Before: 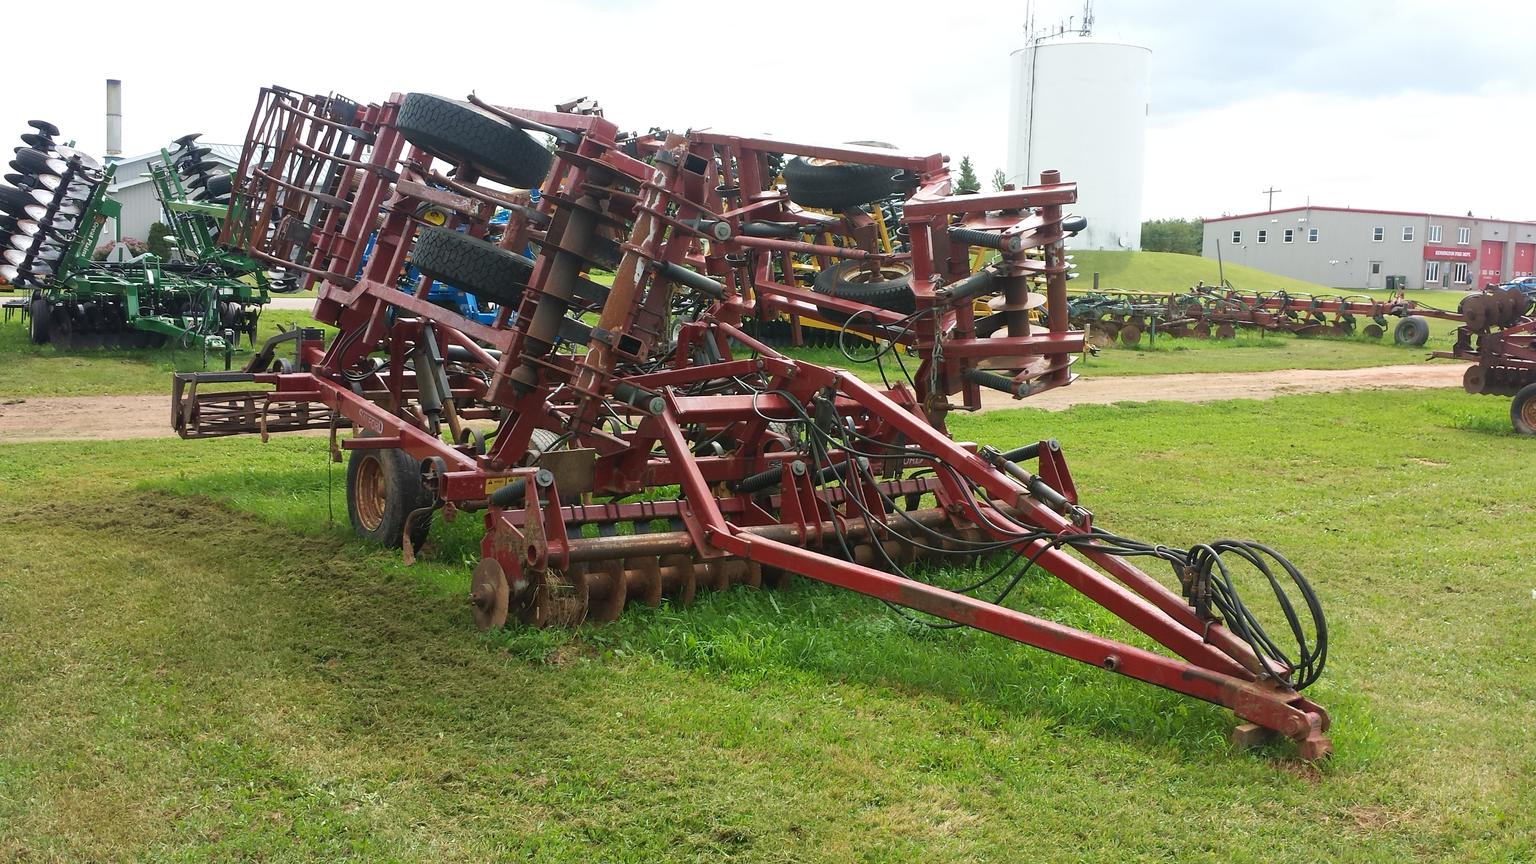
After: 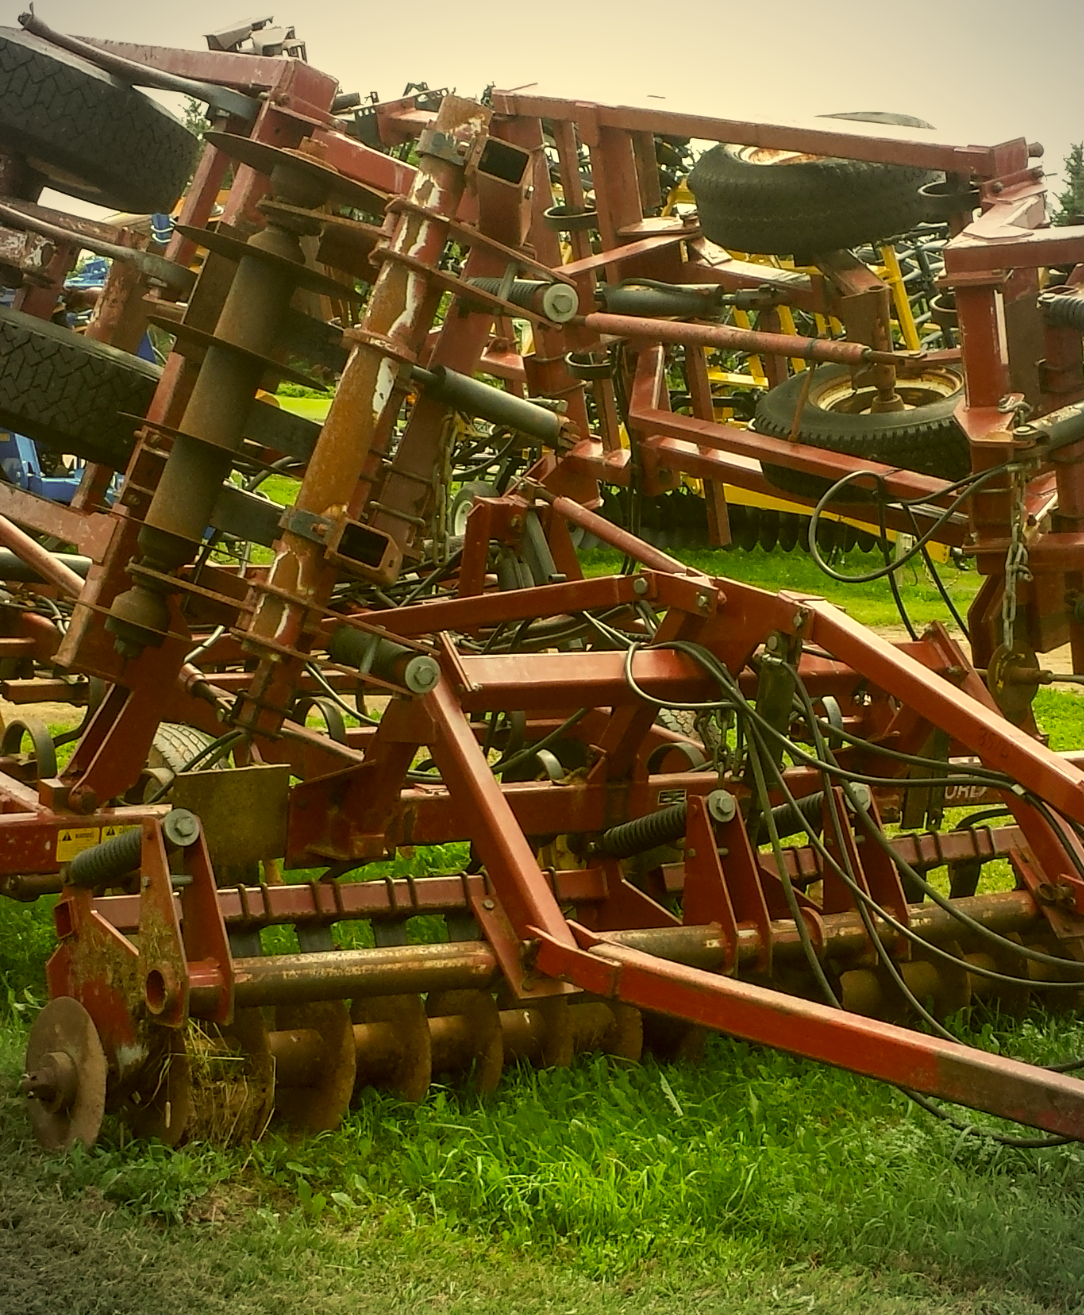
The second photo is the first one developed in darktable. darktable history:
crop and rotate: left 29.89%, top 10.265%, right 36.889%, bottom 18.093%
shadows and highlights: shadows -22.9, highlights 45.24, soften with gaussian
vignetting: on, module defaults
local contrast: on, module defaults
color correction: highlights a* 0.11, highlights b* 28.77, shadows a* -0.266, shadows b* 21.64
